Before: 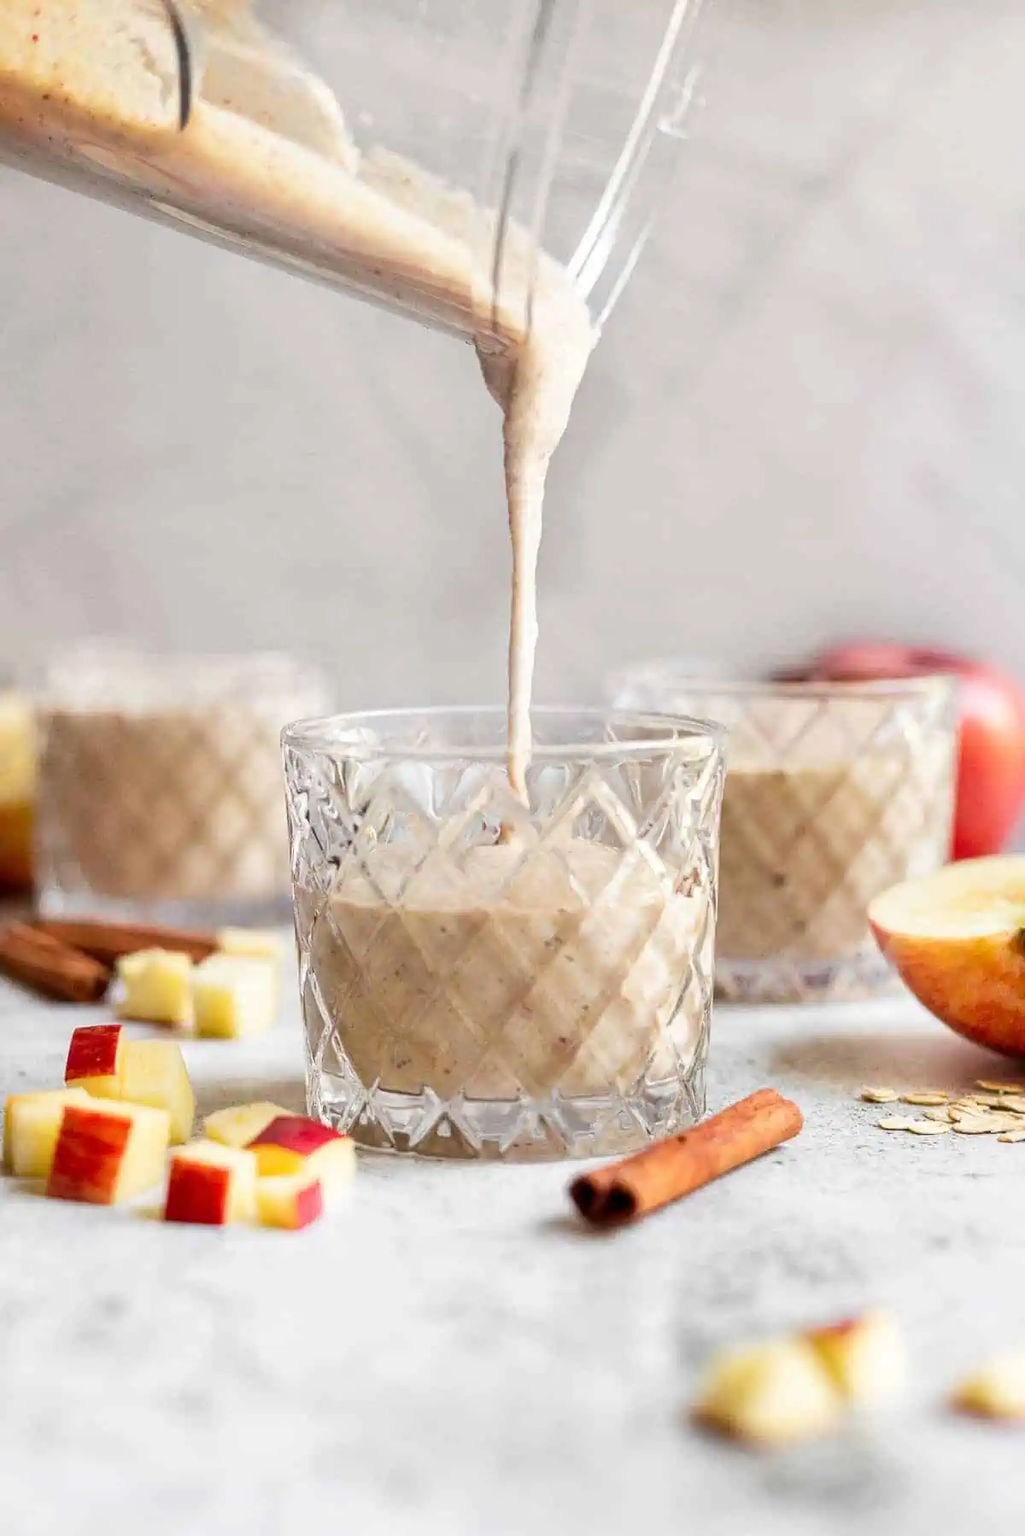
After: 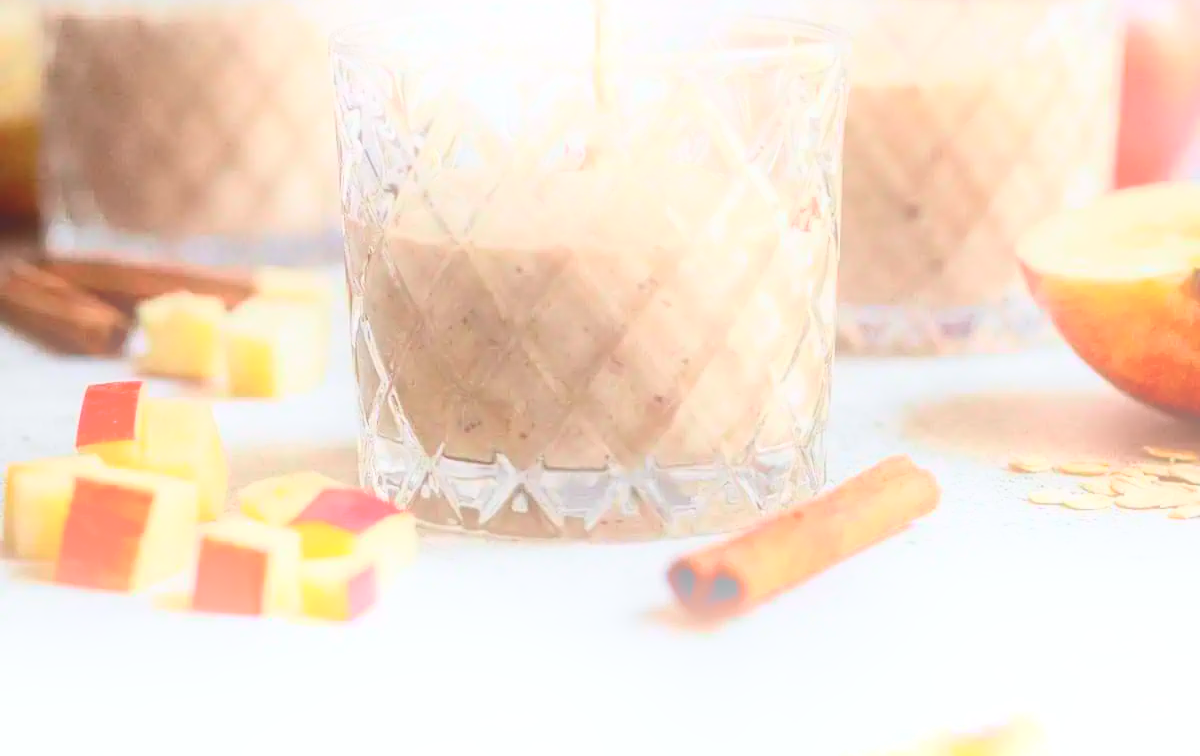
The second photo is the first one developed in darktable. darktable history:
tone curve: curves: ch0 [(0, 0.084) (0.155, 0.169) (0.46, 0.466) (0.751, 0.788) (1, 0.961)]; ch1 [(0, 0) (0.43, 0.408) (0.476, 0.469) (0.505, 0.503) (0.553, 0.563) (0.592, 0.581) (0.631, 0.625) (1, 1)]; ch2 [(0, 0) (0.505, 0.495) (0.55, 0.557) (0.583, 0.573) (1, 1)], color space Lab, independent channels, preserve colors none
bloom: on, module defaults
crop: top 45.551%, bottom 12.262%
